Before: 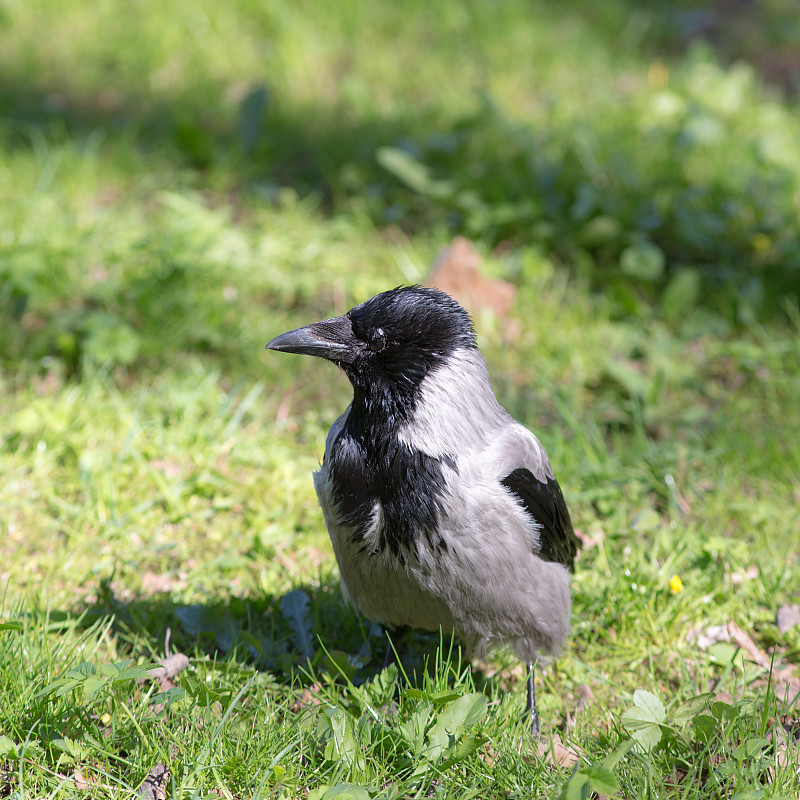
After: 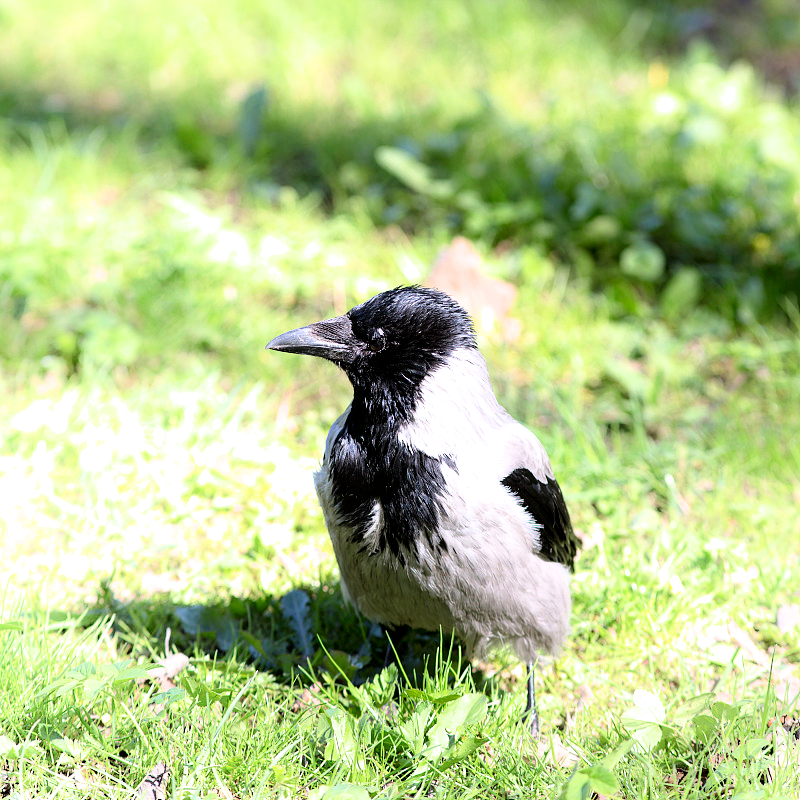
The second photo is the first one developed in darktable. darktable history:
shadows and highlights: shadows -40.34, highlights 63.5, soften with gaussian
contrast brightness saturation: contrast 0.069, brightness -0.128, saturation 0.057
exposure: black level correction 0, exposure 1.001 EV, compensate exposure bias true, compensate highlight preservation false
filmic rgb: black relative exposure -4.93 EV, white relative exposure 2.84 EV, hardness 3.72
